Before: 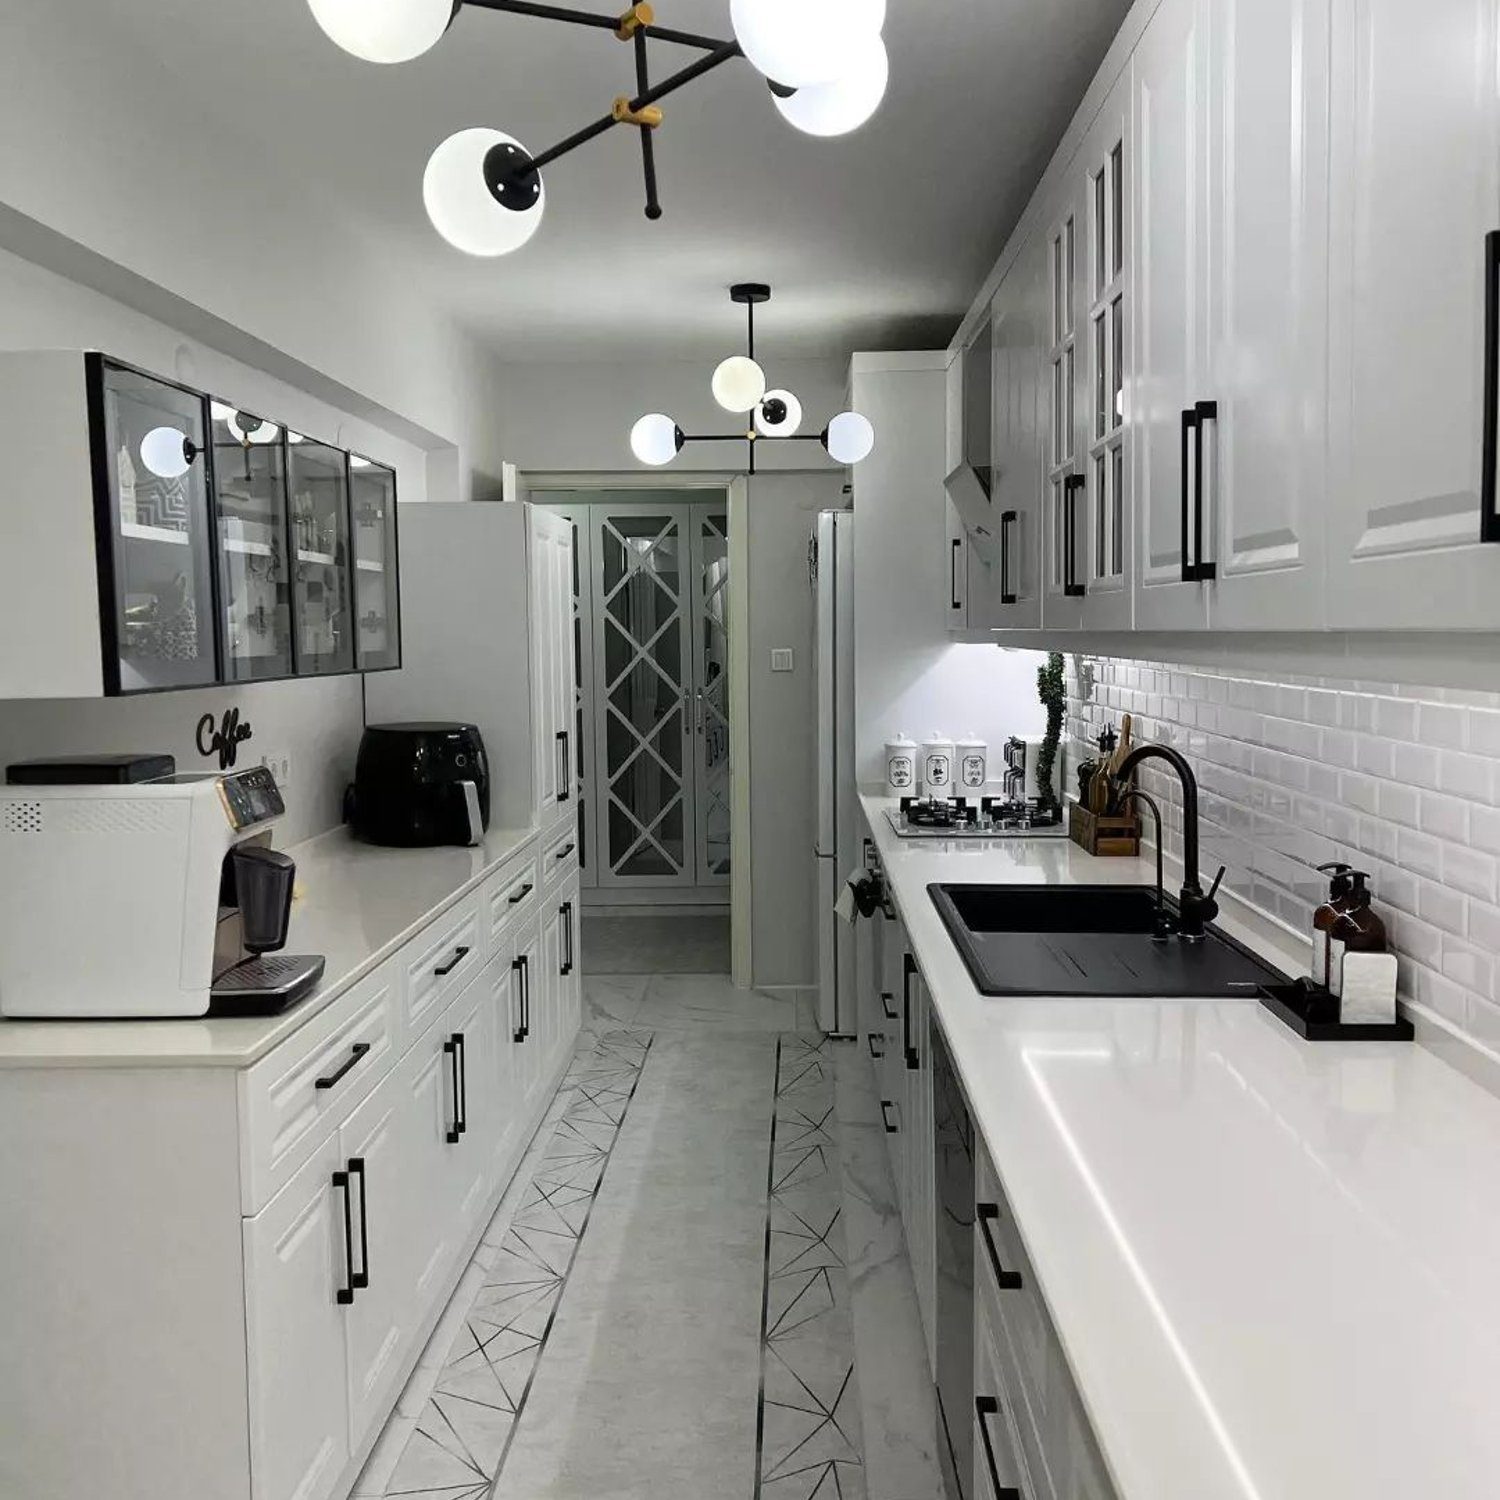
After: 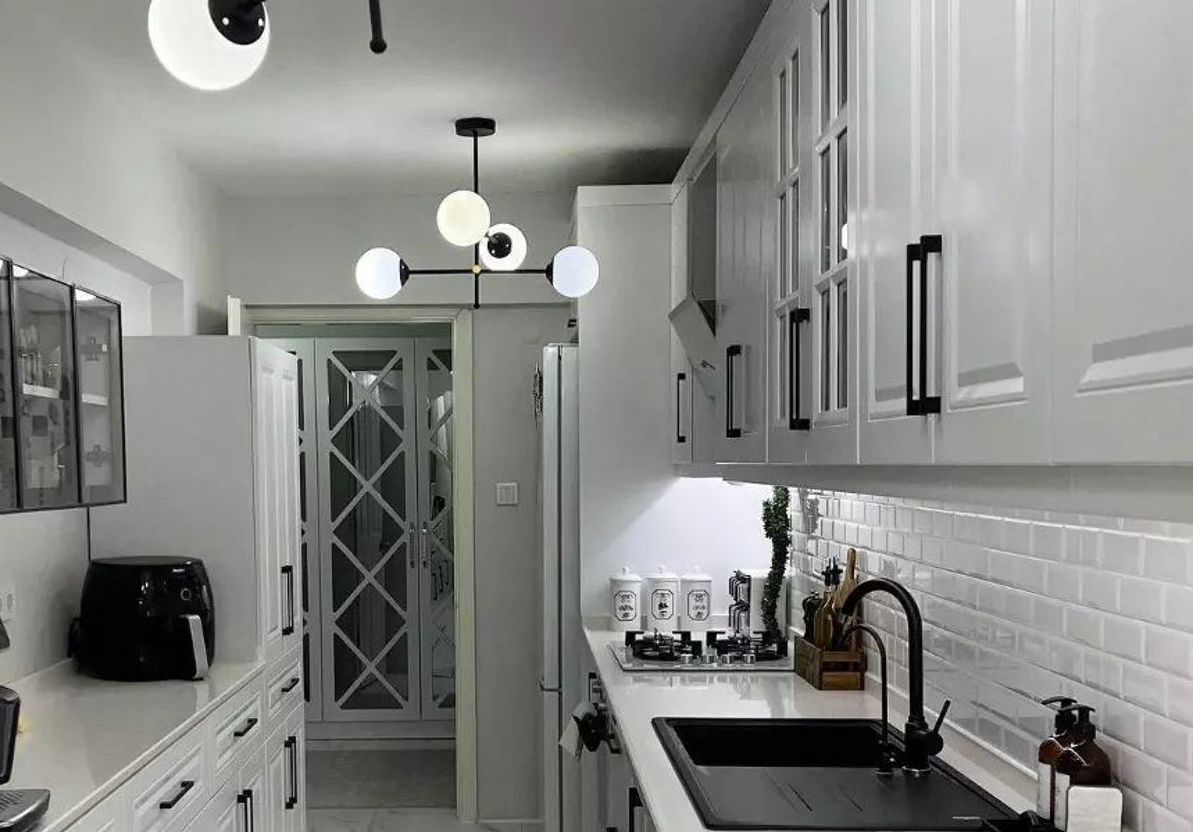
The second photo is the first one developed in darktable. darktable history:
crop: left 18.348%, top 11.093%, right 2.074%, bottom 33.383%
